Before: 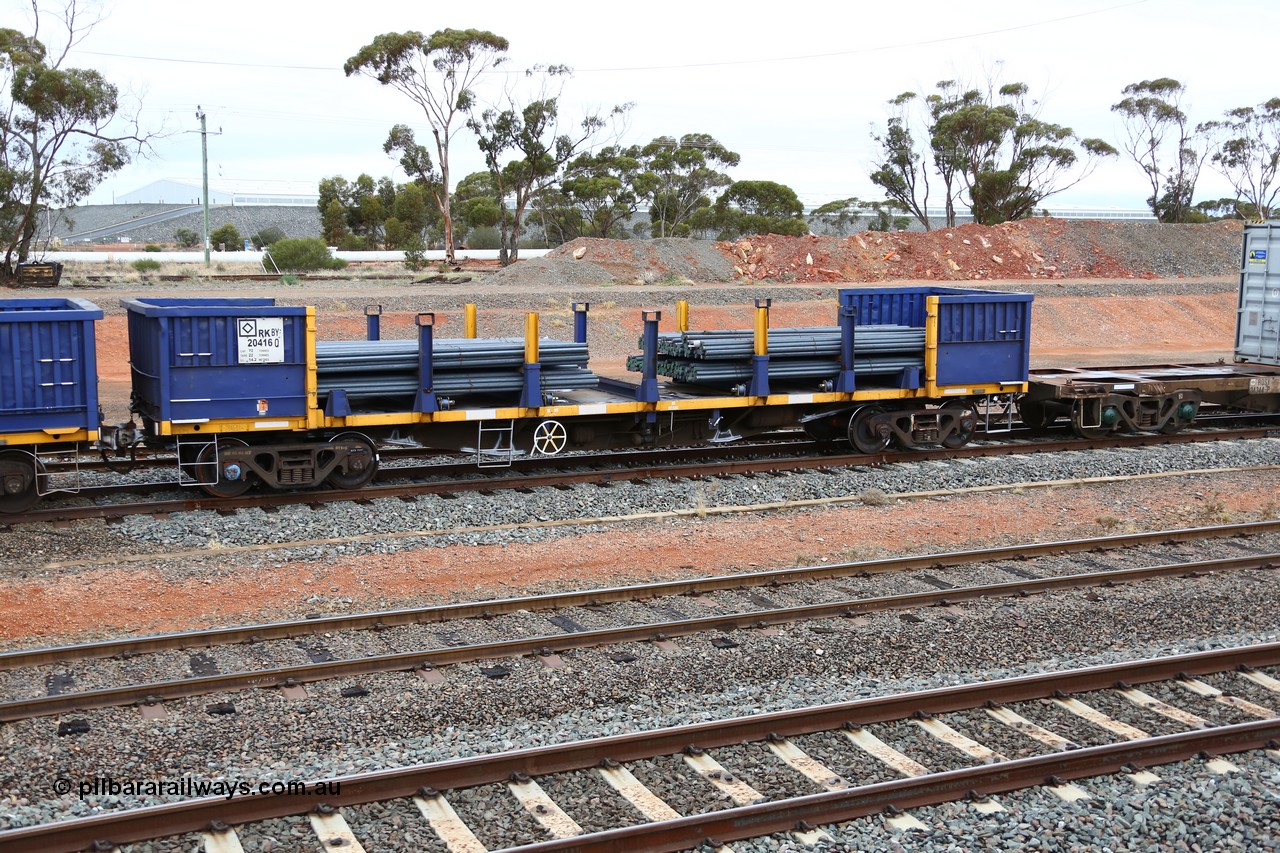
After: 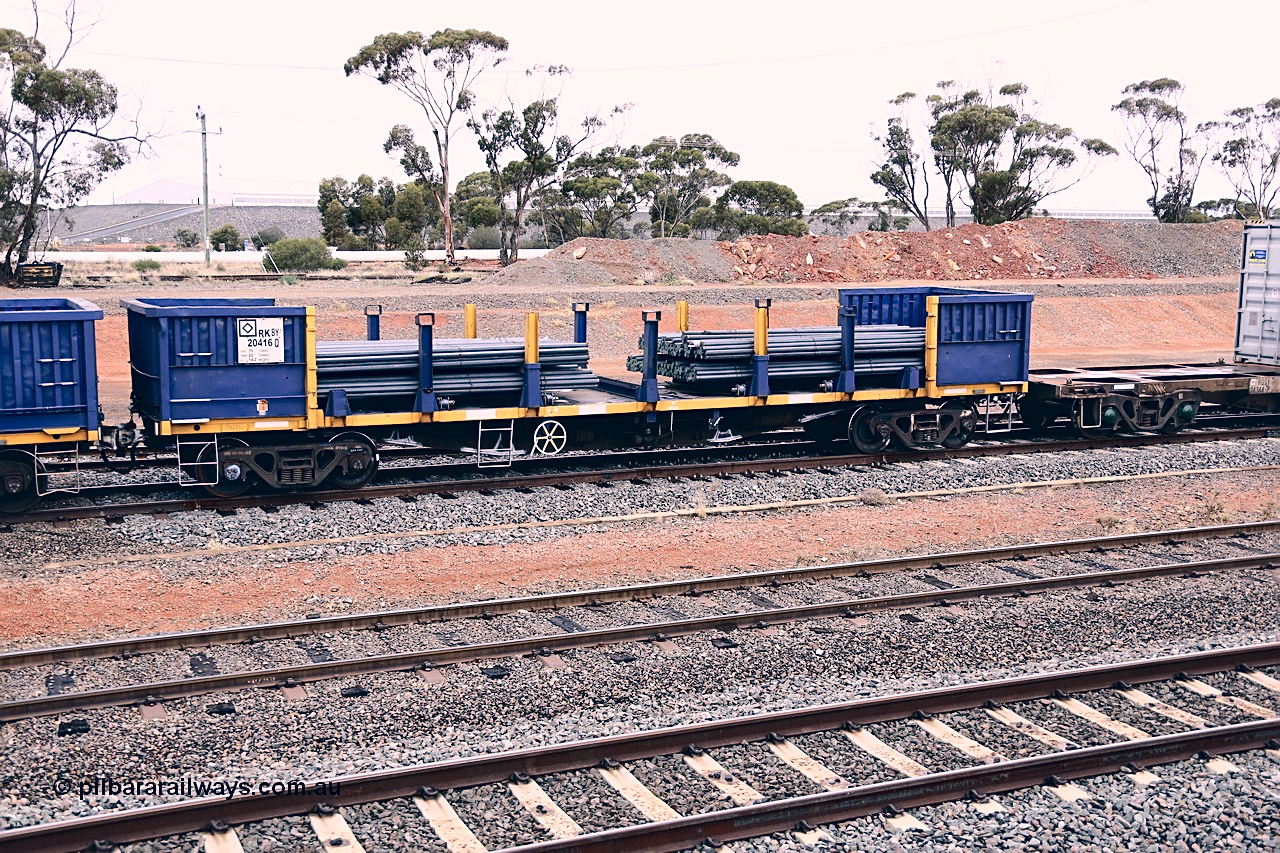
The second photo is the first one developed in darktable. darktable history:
sharpen: on, module defaults
haze removal: adaptive false
tone curve: curves: ch0 [(0, 0) (0.003, 0.03) (0.011, 0.032) (0.025, 0.035) (0.044, 0.038) (0.069, 0.041) (0.1, 0.058) (0.136, 0.091) (0.177, 0.133) (0.224, 0.181) (0.277, 0.268) (0.335, 0.363) (0.399, 0.461) (0.468, 0.554) (0.543, 0.633) (0.623, 0.709) (0.709, 0.784) (0.801, 0.869) (0.898, 0.938) (1, 1)], color space Lab, independent channels, preserve colors none
color correction: highlights a* 14.23, highlights b* 5.87, shadows a* -6.12, shadows b* -15.96, saturation 0.837
